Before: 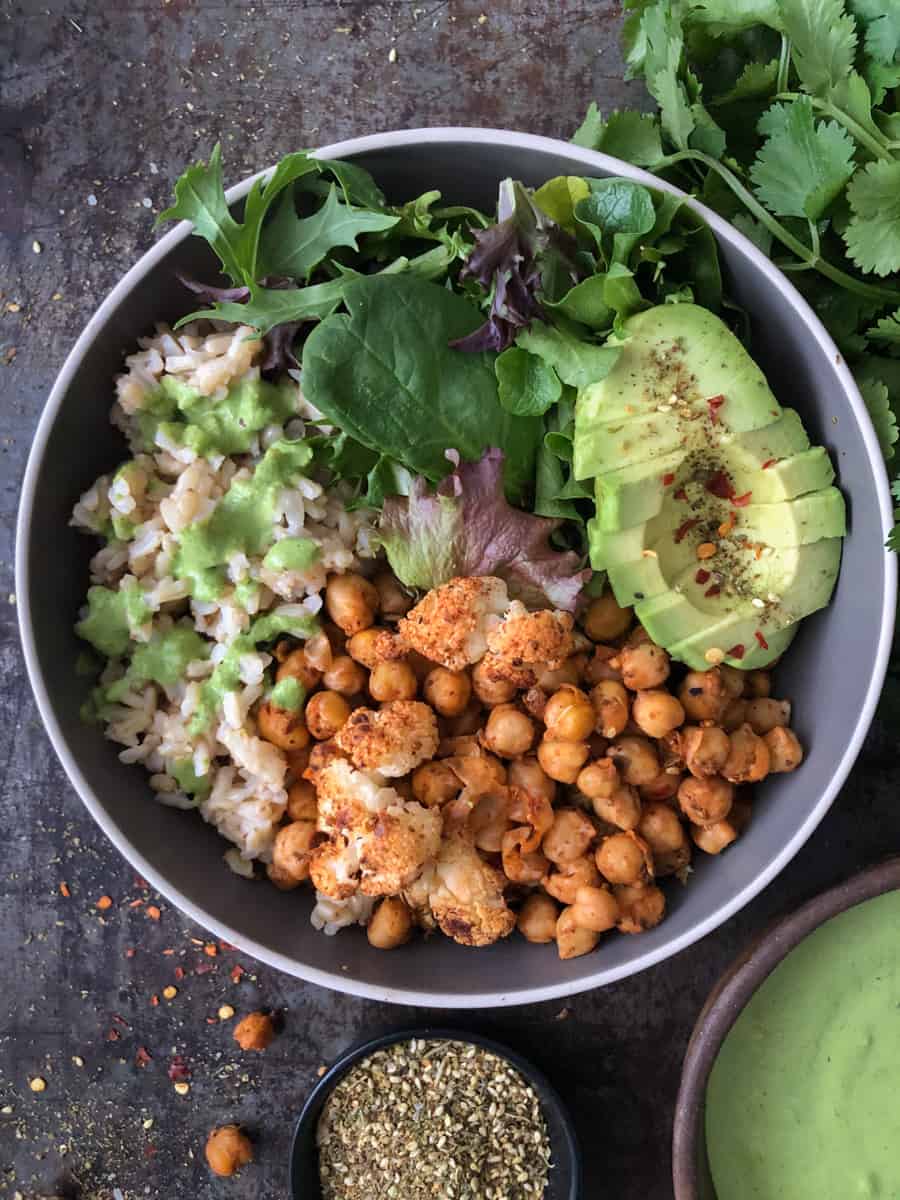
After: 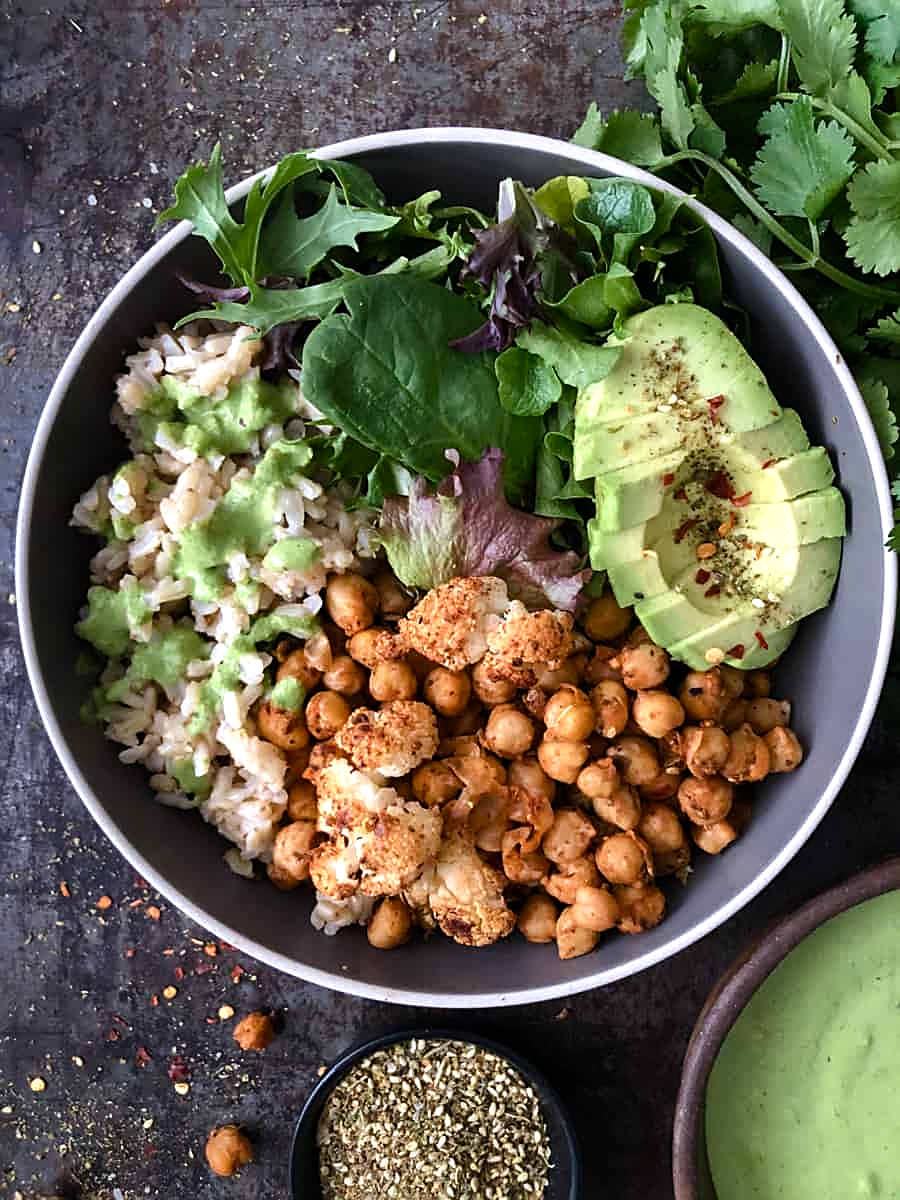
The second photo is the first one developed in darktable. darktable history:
color balance rgb: shadows lift › luminance -20%, power › hue 72.24°, highlights gain › luminance 15%, global offset › hue 171.6°, perceptual saturation grading › highlights -30%, perceptual saturation grading › shadows 20%, global vibrance 30%, contrast 10%
exposure: exposure -0.04 EV, compensate highlight preservation false
sharpen: on, module defaults
